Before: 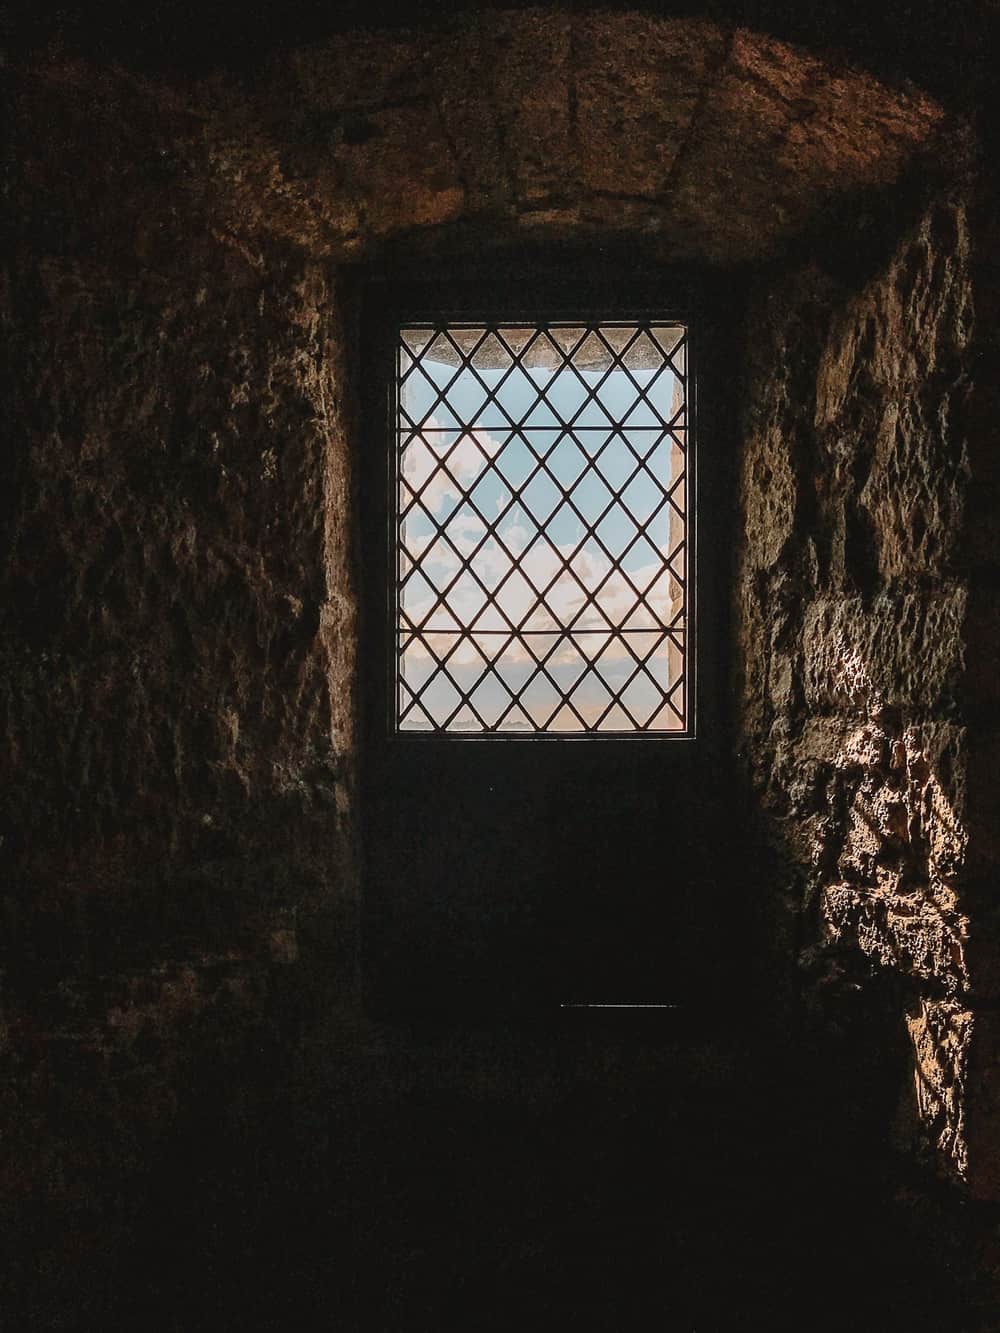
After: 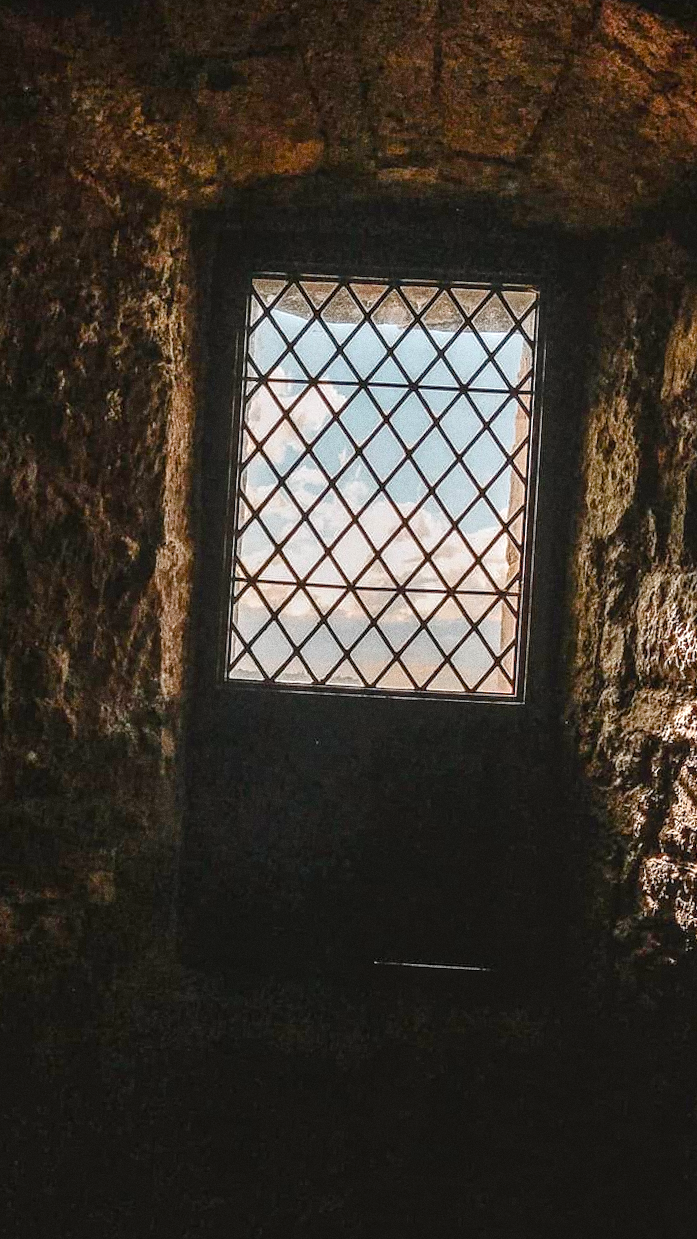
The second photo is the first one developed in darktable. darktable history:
crop and rotate: angle -3.27°, left 14.277%, top 0.028%, right 10.766%, bottom 0.028%
local contrast: on, module defaults
color balance rgb: perceptual saturation grading › global saturation 20%, perceptual saturation grading › highlights -50%, perceptual saturation grading › shadows 30%, perceptual brilliance grading › global brilliance 10%, perceptual brilliance grading › shadows 15%
tone equalizer: on, module defaults
grain: coarseness 0.09 ISO, strength 40%
